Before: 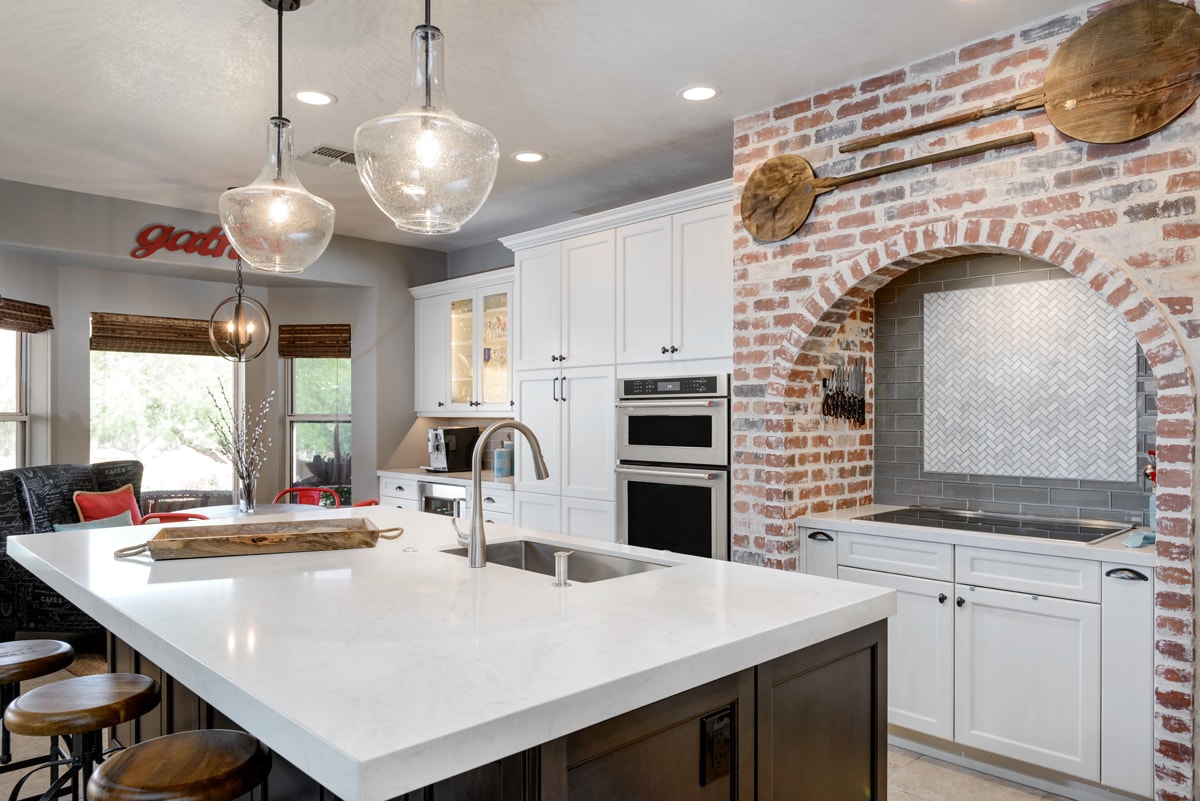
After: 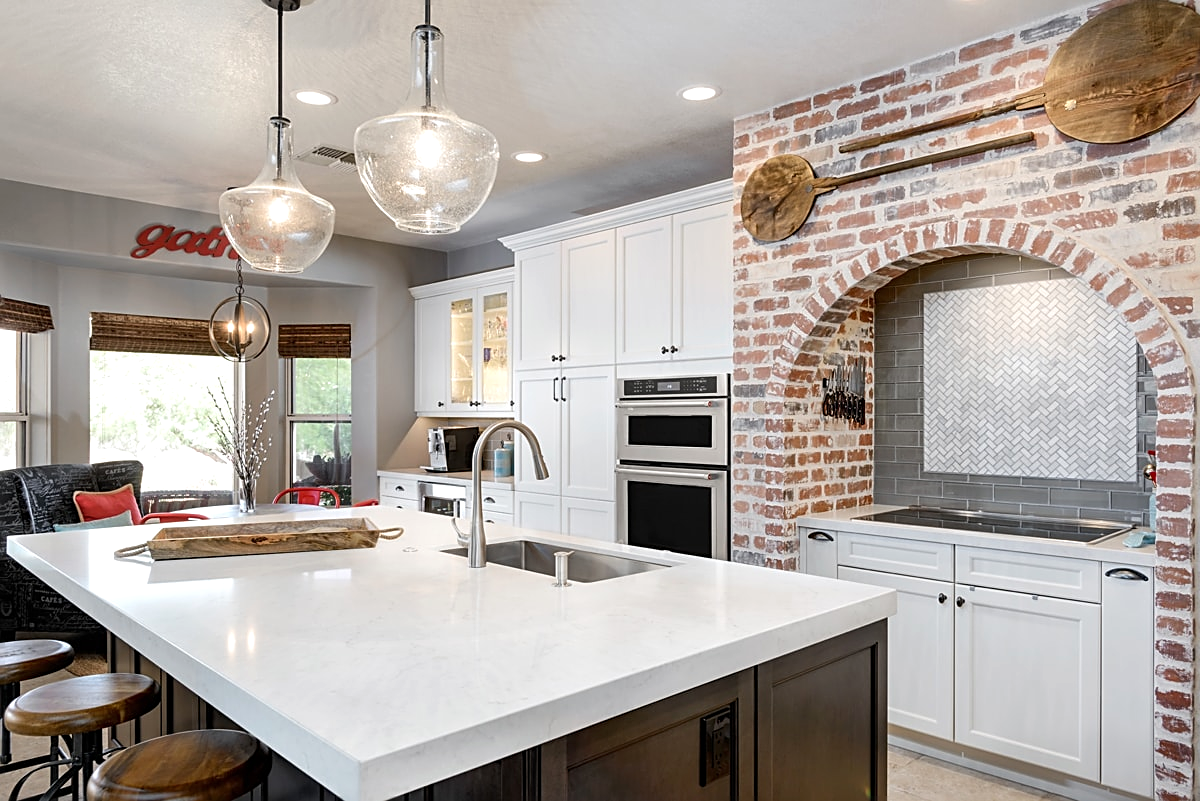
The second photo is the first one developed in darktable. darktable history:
exposure: exposure 0.202 EV, compensate highlight preservation false
sharpen: on, module defaults
